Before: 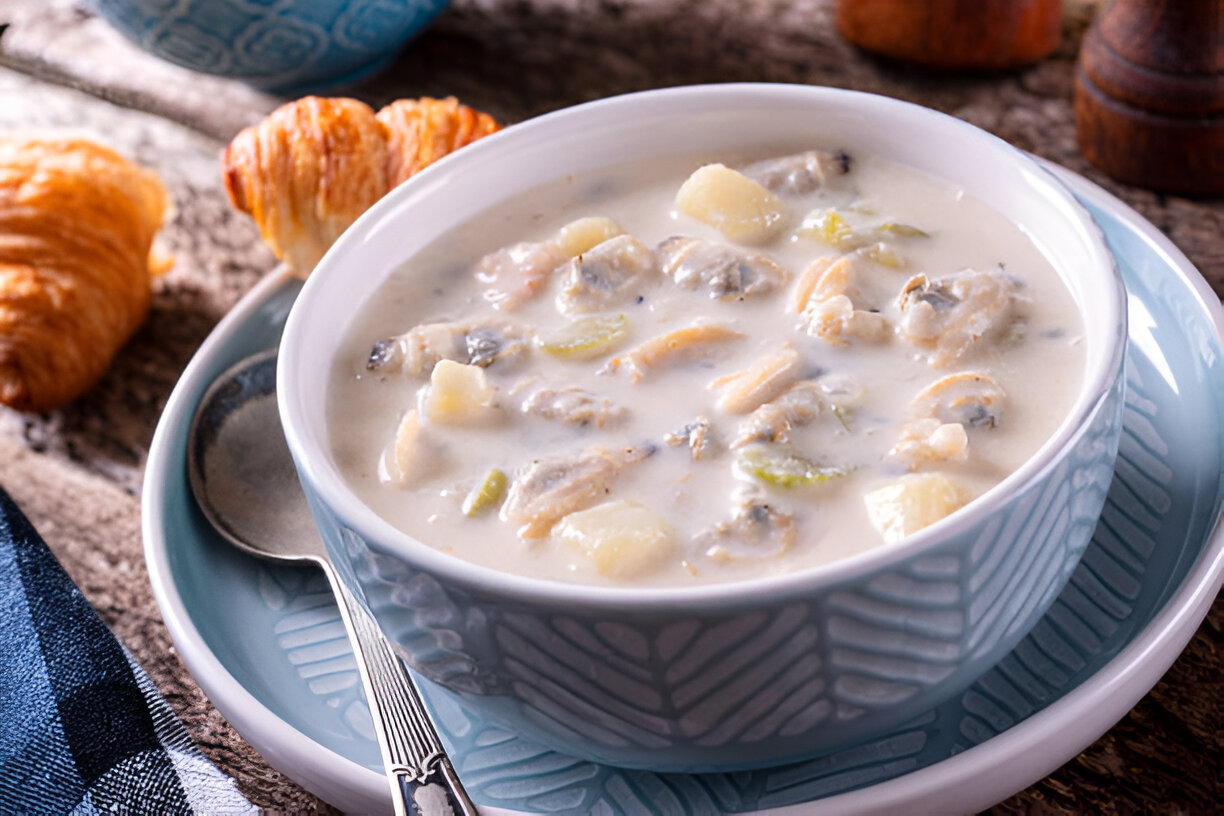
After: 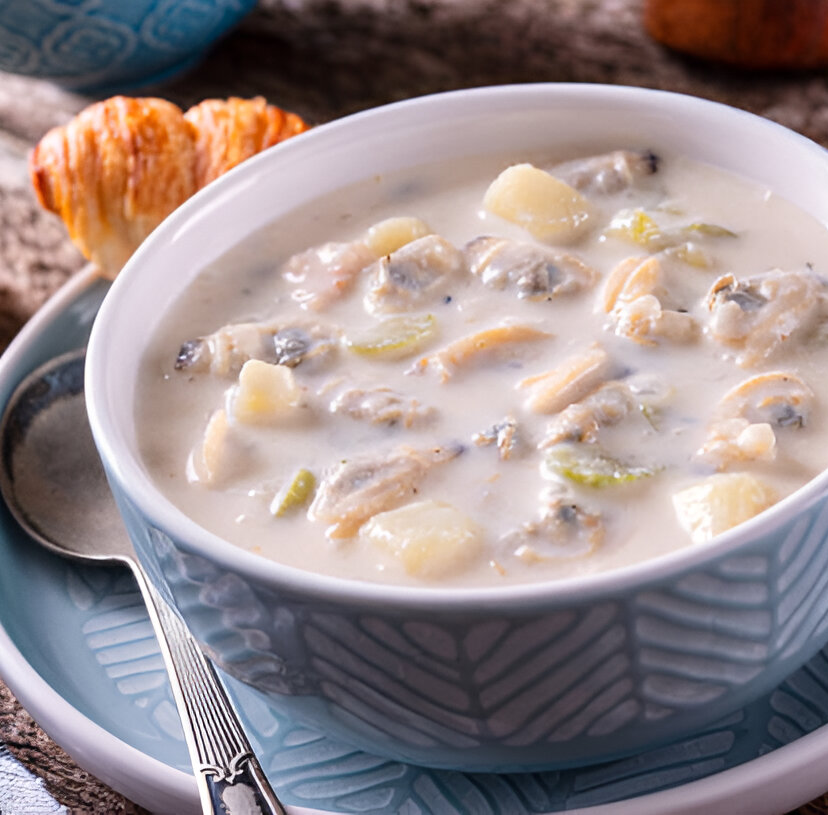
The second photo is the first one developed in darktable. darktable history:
crop and rotate: left 15.761%, right 16.561%
